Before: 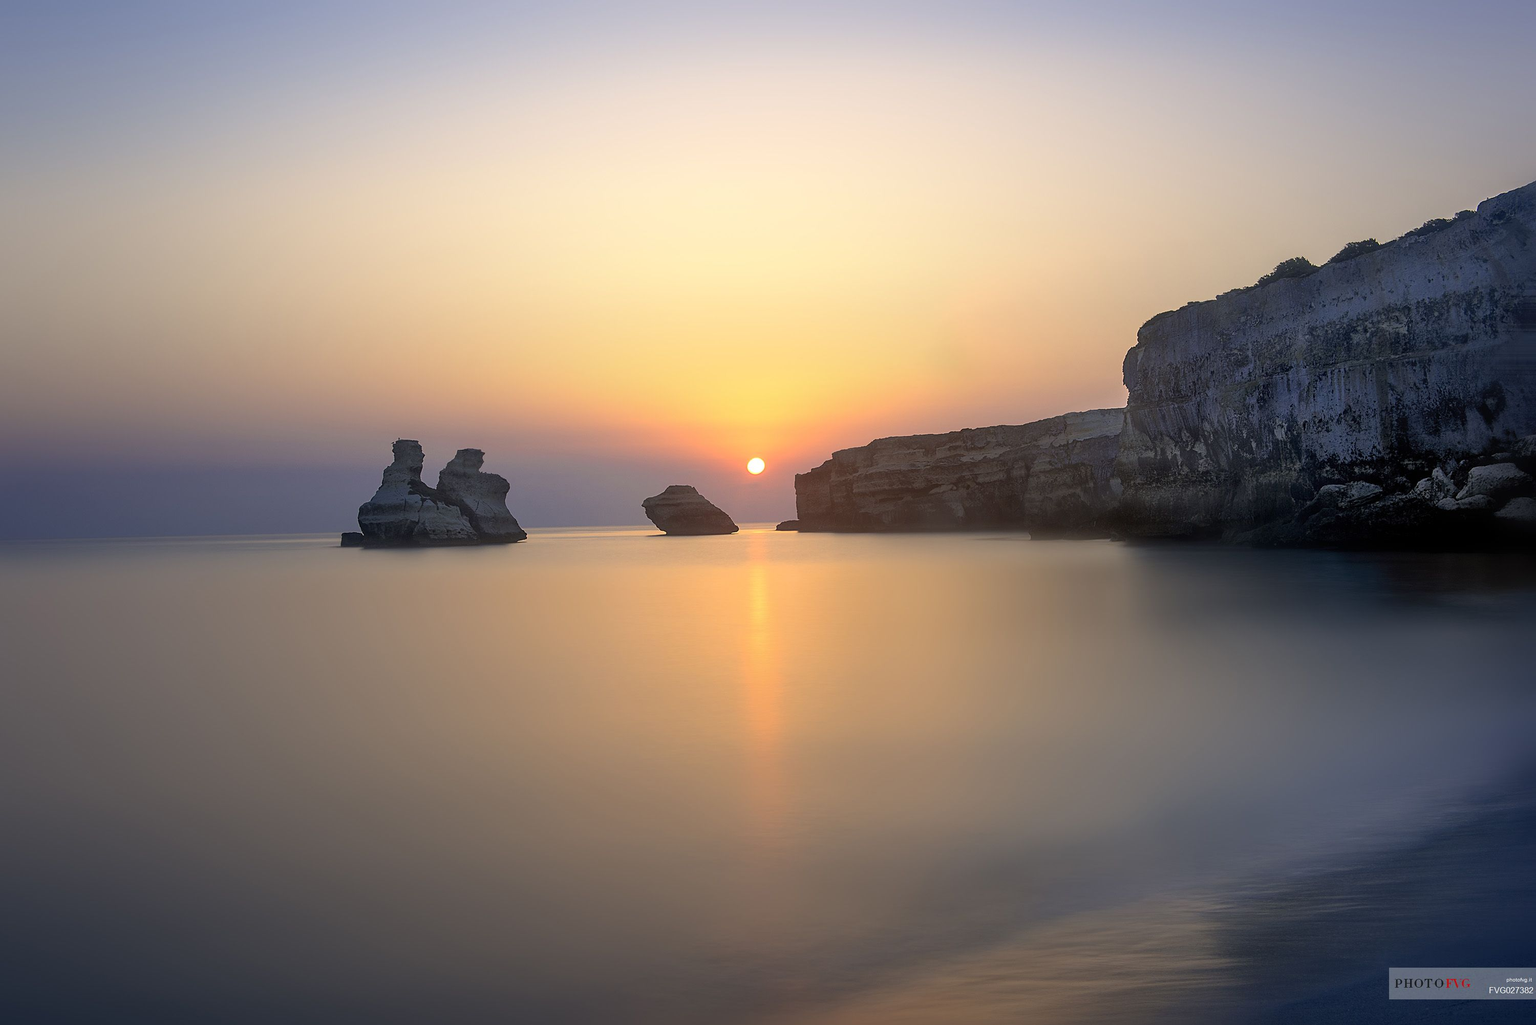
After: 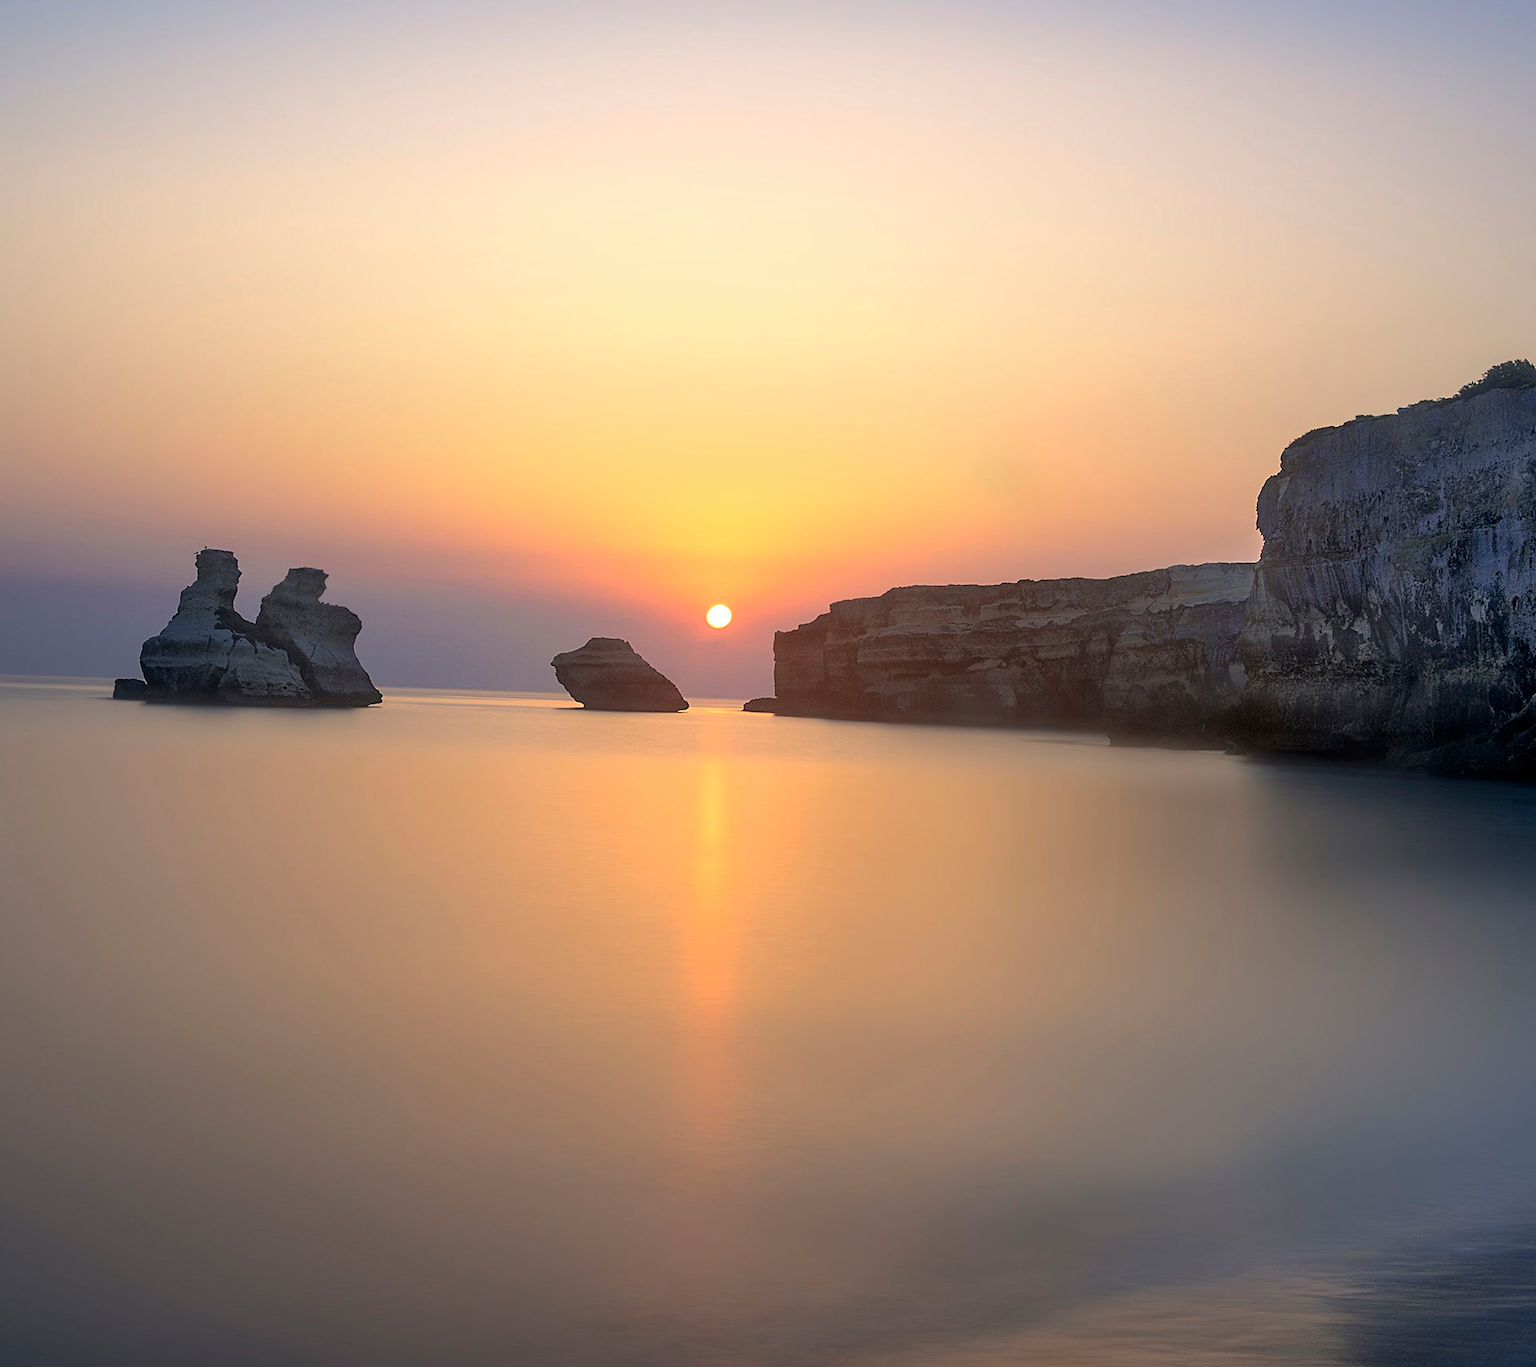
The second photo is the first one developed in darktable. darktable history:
shadows and highlights: shadows 25, highlights -25
crop and rotate: angle -3.27°, left 14.277%, top 0.028%, right 10.766%, bottom 0.028%
